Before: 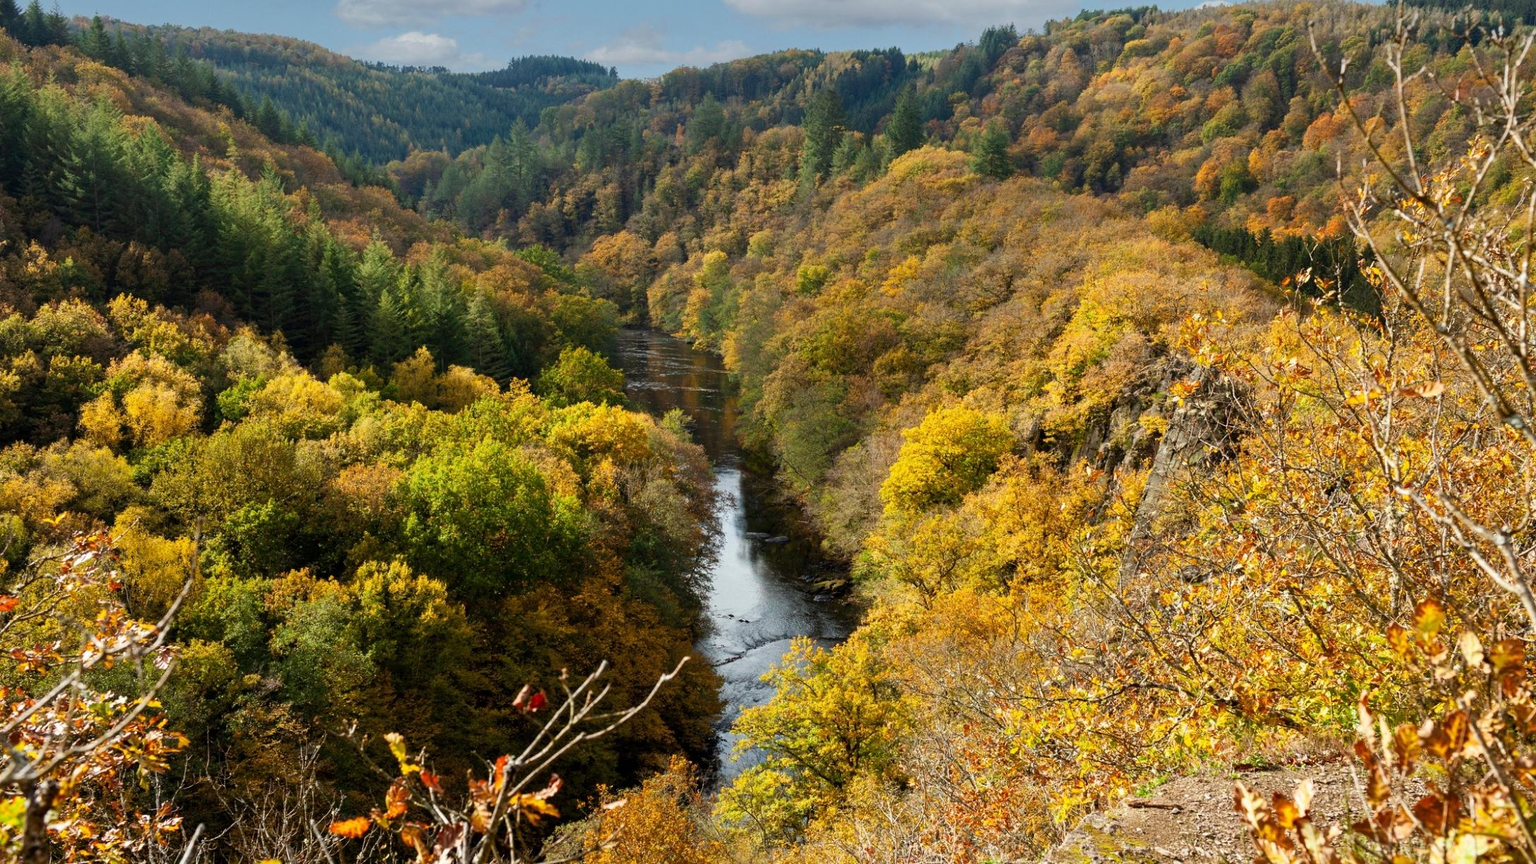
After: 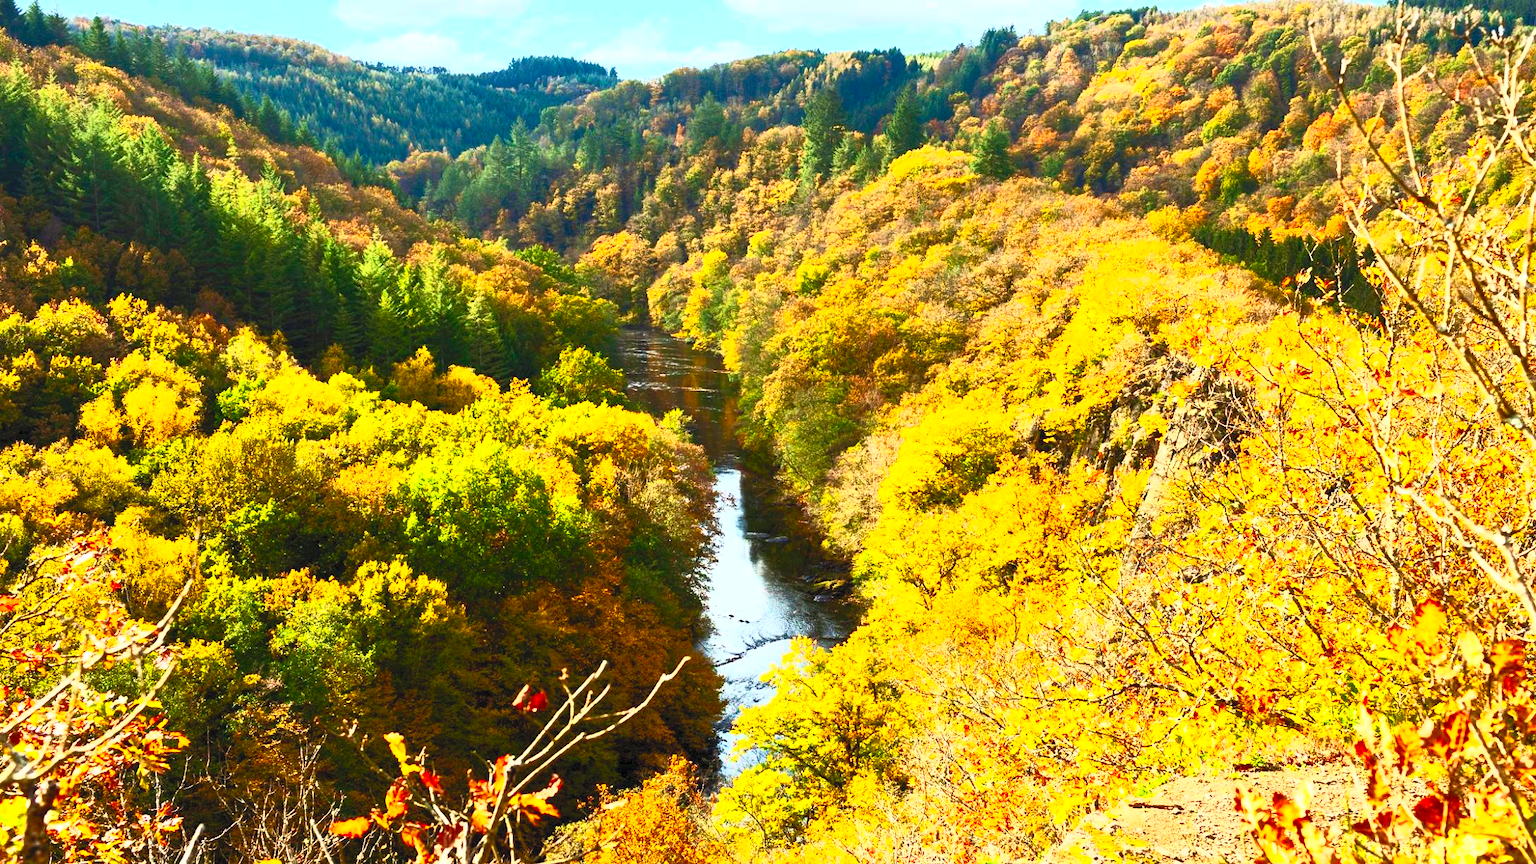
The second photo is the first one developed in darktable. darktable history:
velvia: on, module defaults
contrast brightness saturation: contrast 1, brightness 1, saturation 1
